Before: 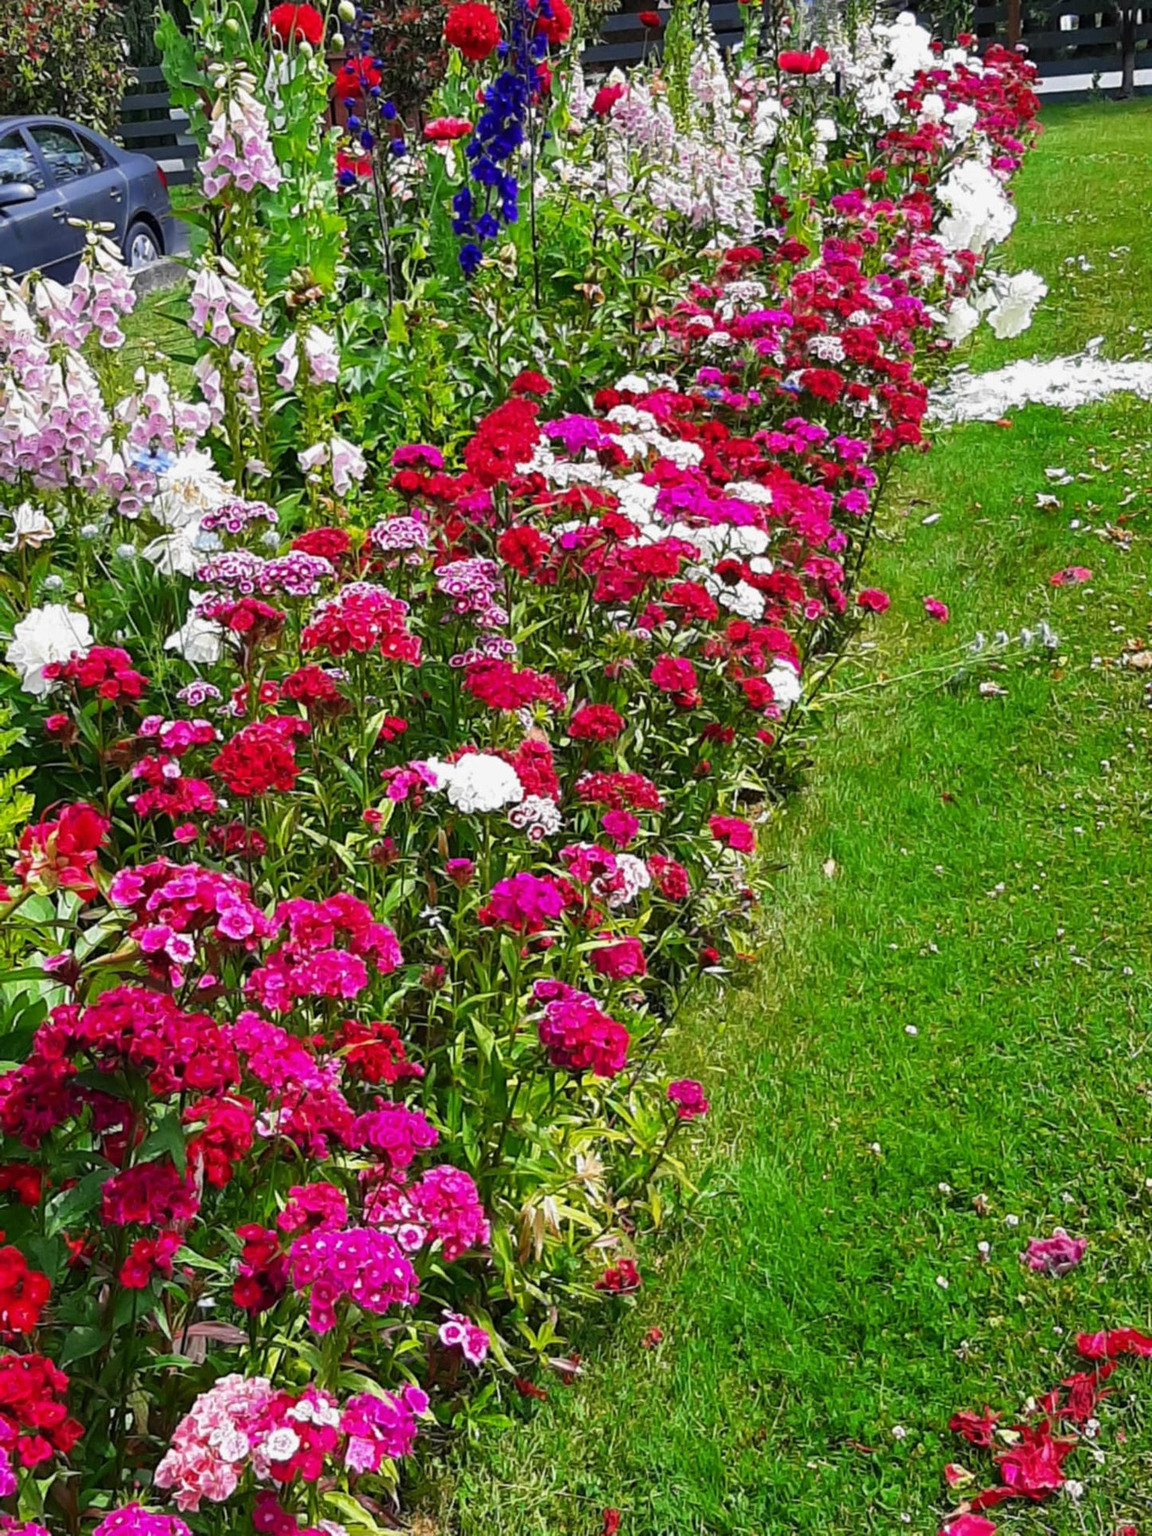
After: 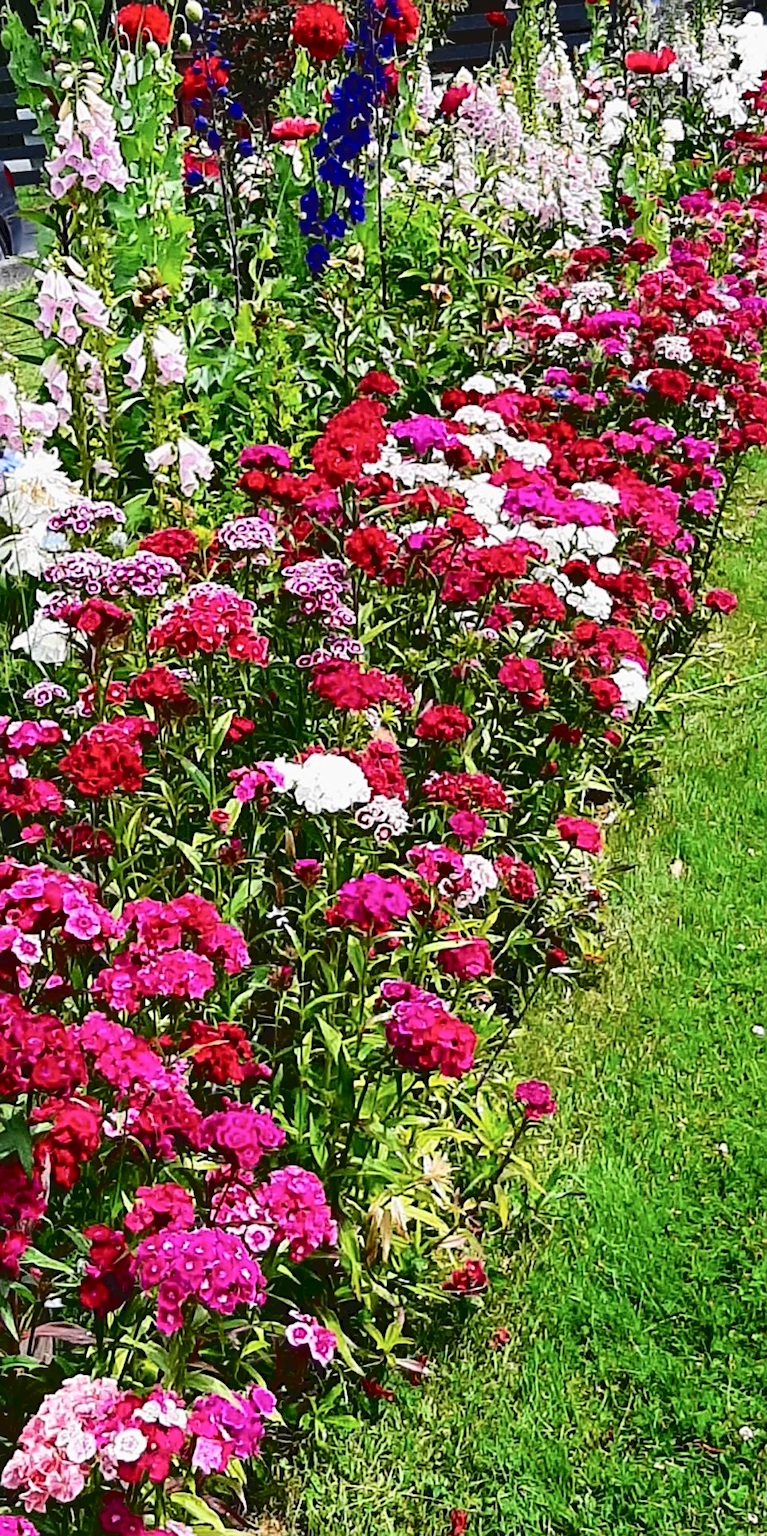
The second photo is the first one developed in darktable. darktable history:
sharpen: on, module defaults
crop and rotate: left 13.354%, right 20.028%
tone curve: curves: ch0 [(0, 0) (0.003, 0.068) (0.011, 0.068) (0.025, 0.068) (0.044, 0.068) (0.069, 0.072) (0.1, 0.072) (0.136, 0.077) (0.177, 0.095) (0.224, 0.126) (0.277, 0.2) (0.335, 0.3) (0.399, 0.407) (0.468, 0.52) (0.543, 0.624) (0.623, 0.721) (0.709, 0.811) (0.801, 0.88) (0.898, 0.942) (1, 1)], color space Lab, independent channels, preserve colors none
exposure: black level correction 0.001, compensate highlight preservation false
